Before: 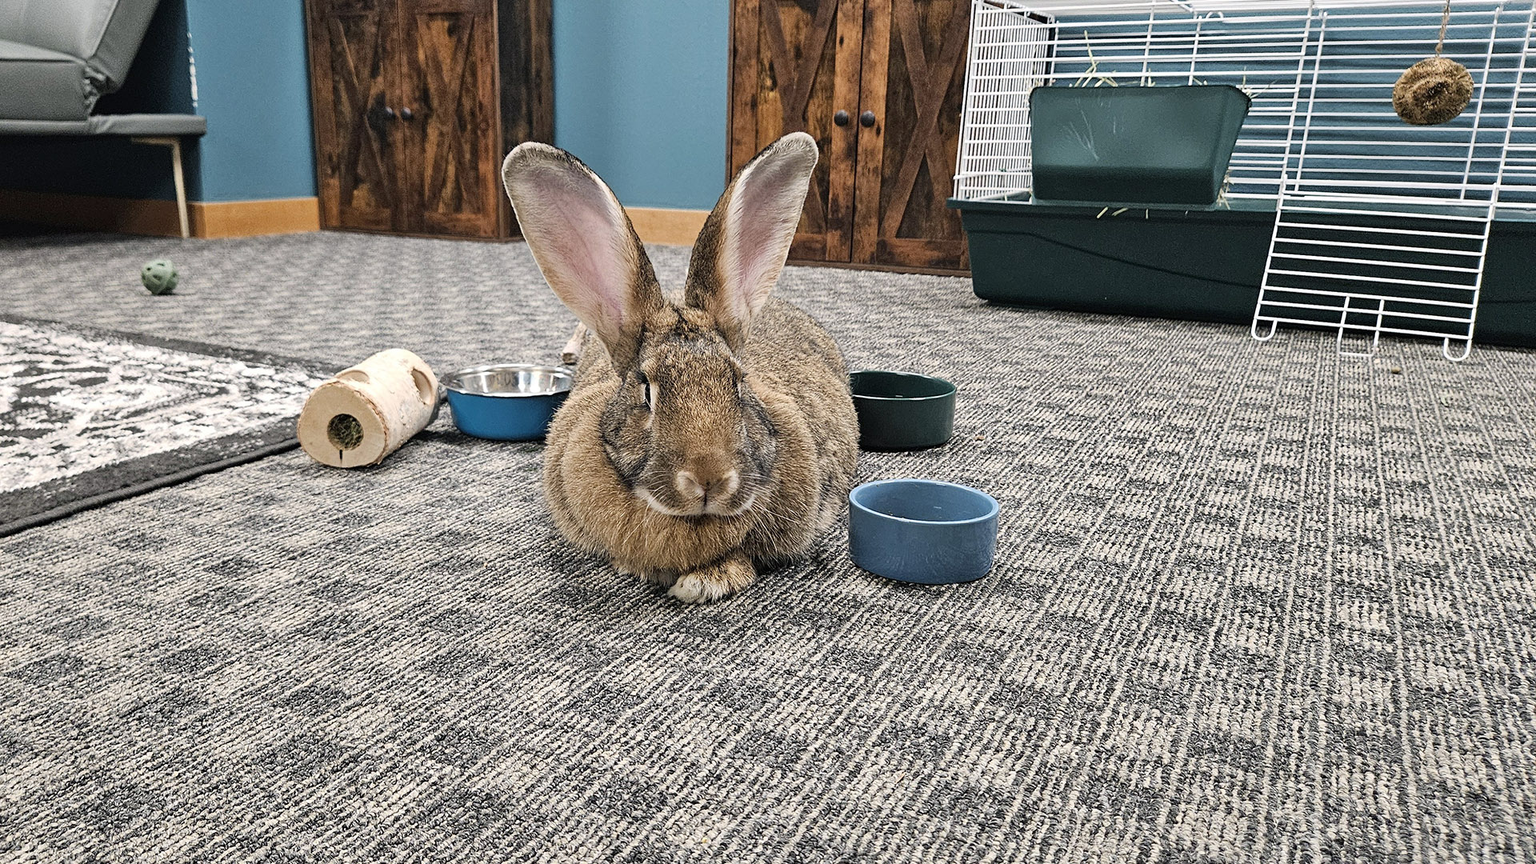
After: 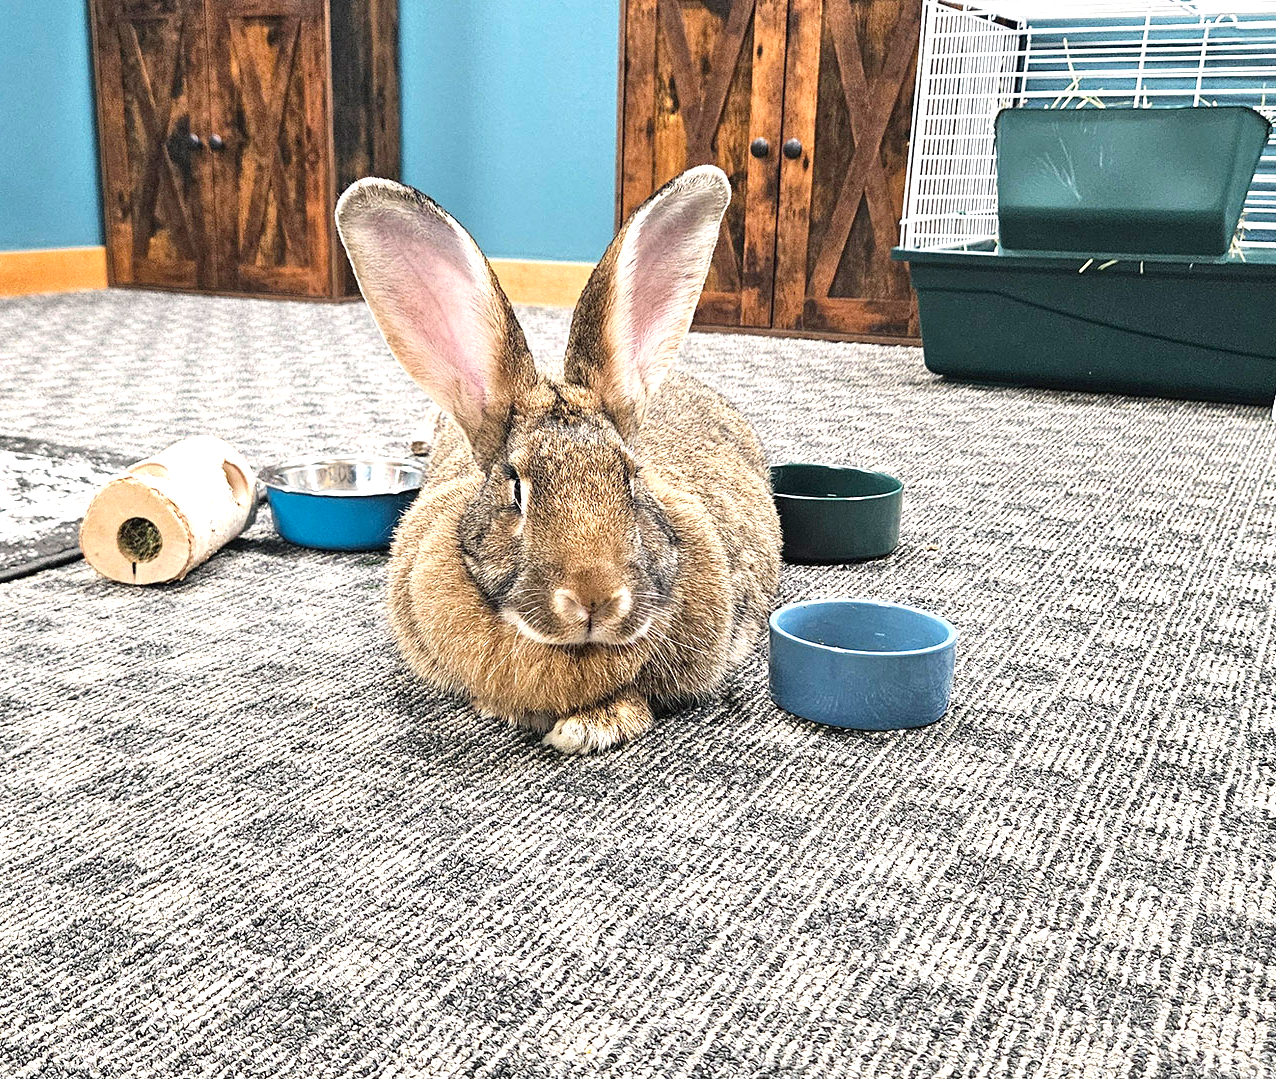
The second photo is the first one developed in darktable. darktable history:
exposure: black level correction 0, exposure 1 EV, compensate exposure bias true, compensate highlight preservation false
crop and rotate: left 15.249%, right 18.271%
